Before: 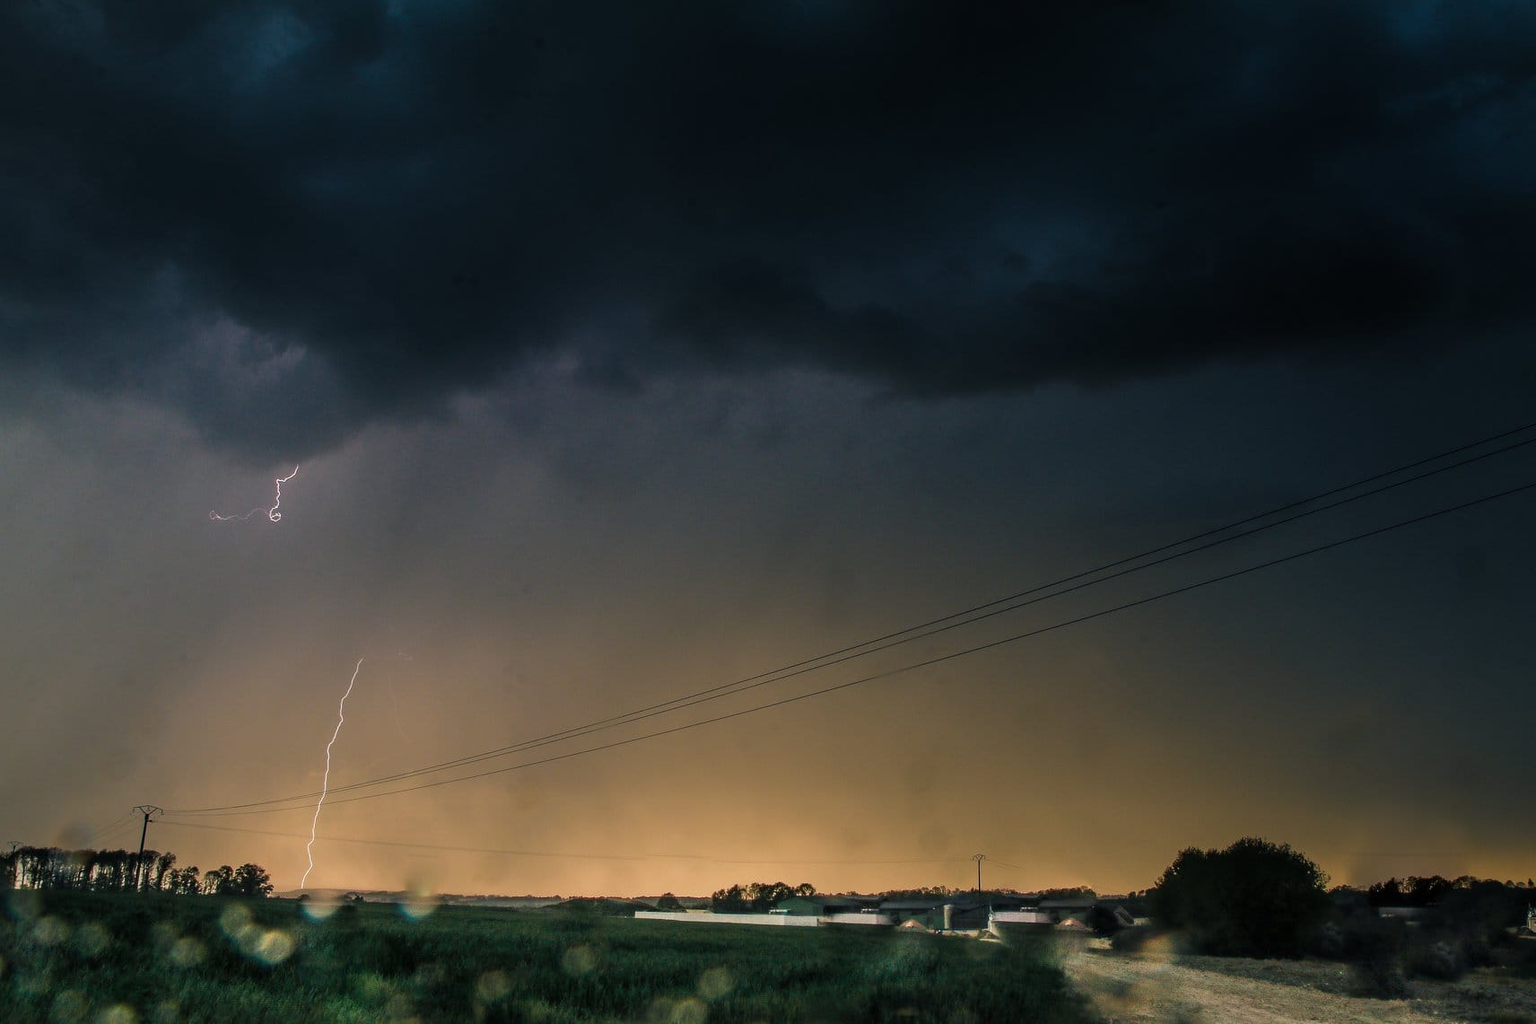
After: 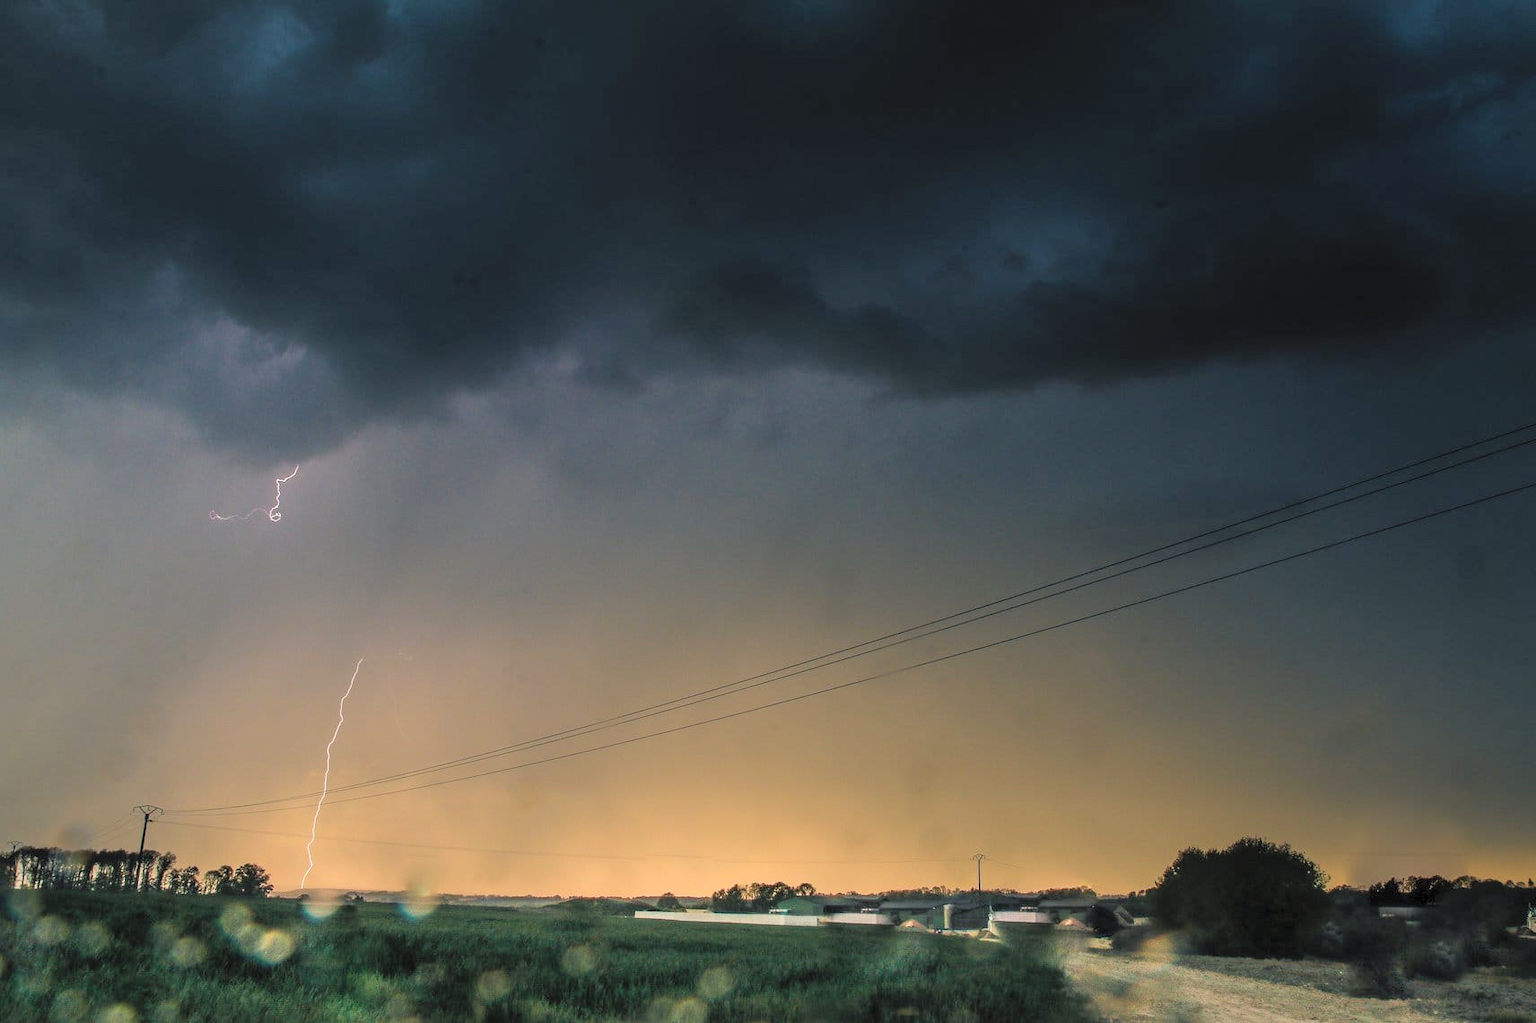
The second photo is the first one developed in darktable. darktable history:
contrast brightness saturation: contrast 0.097, brightness 0.297, saturation 0.144
